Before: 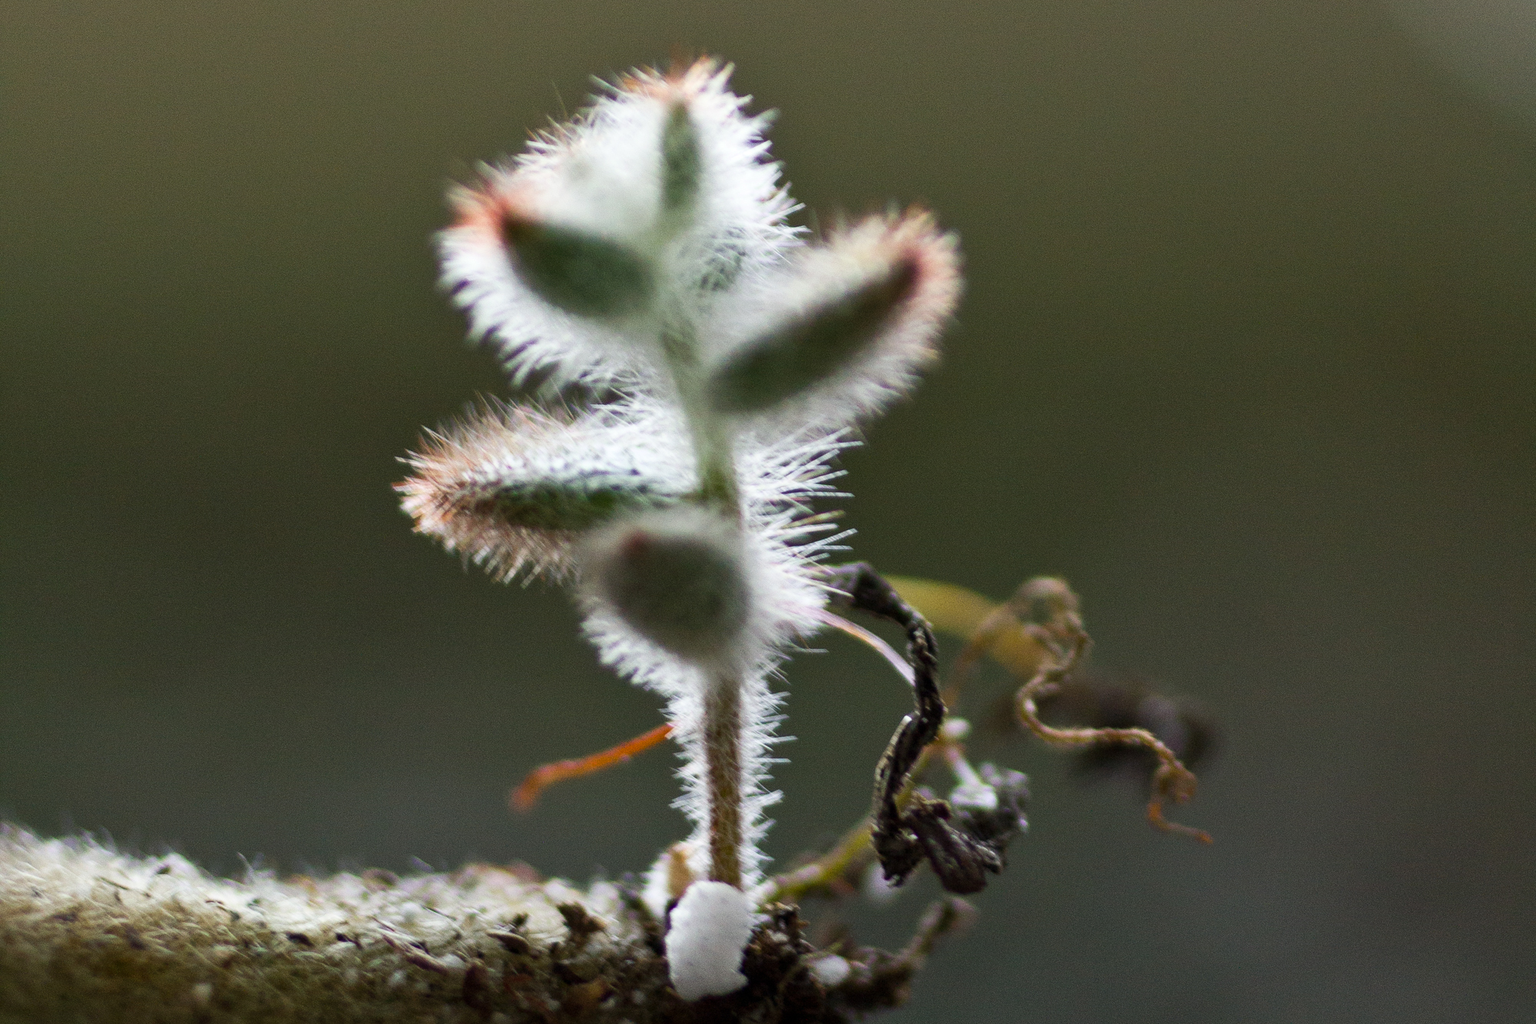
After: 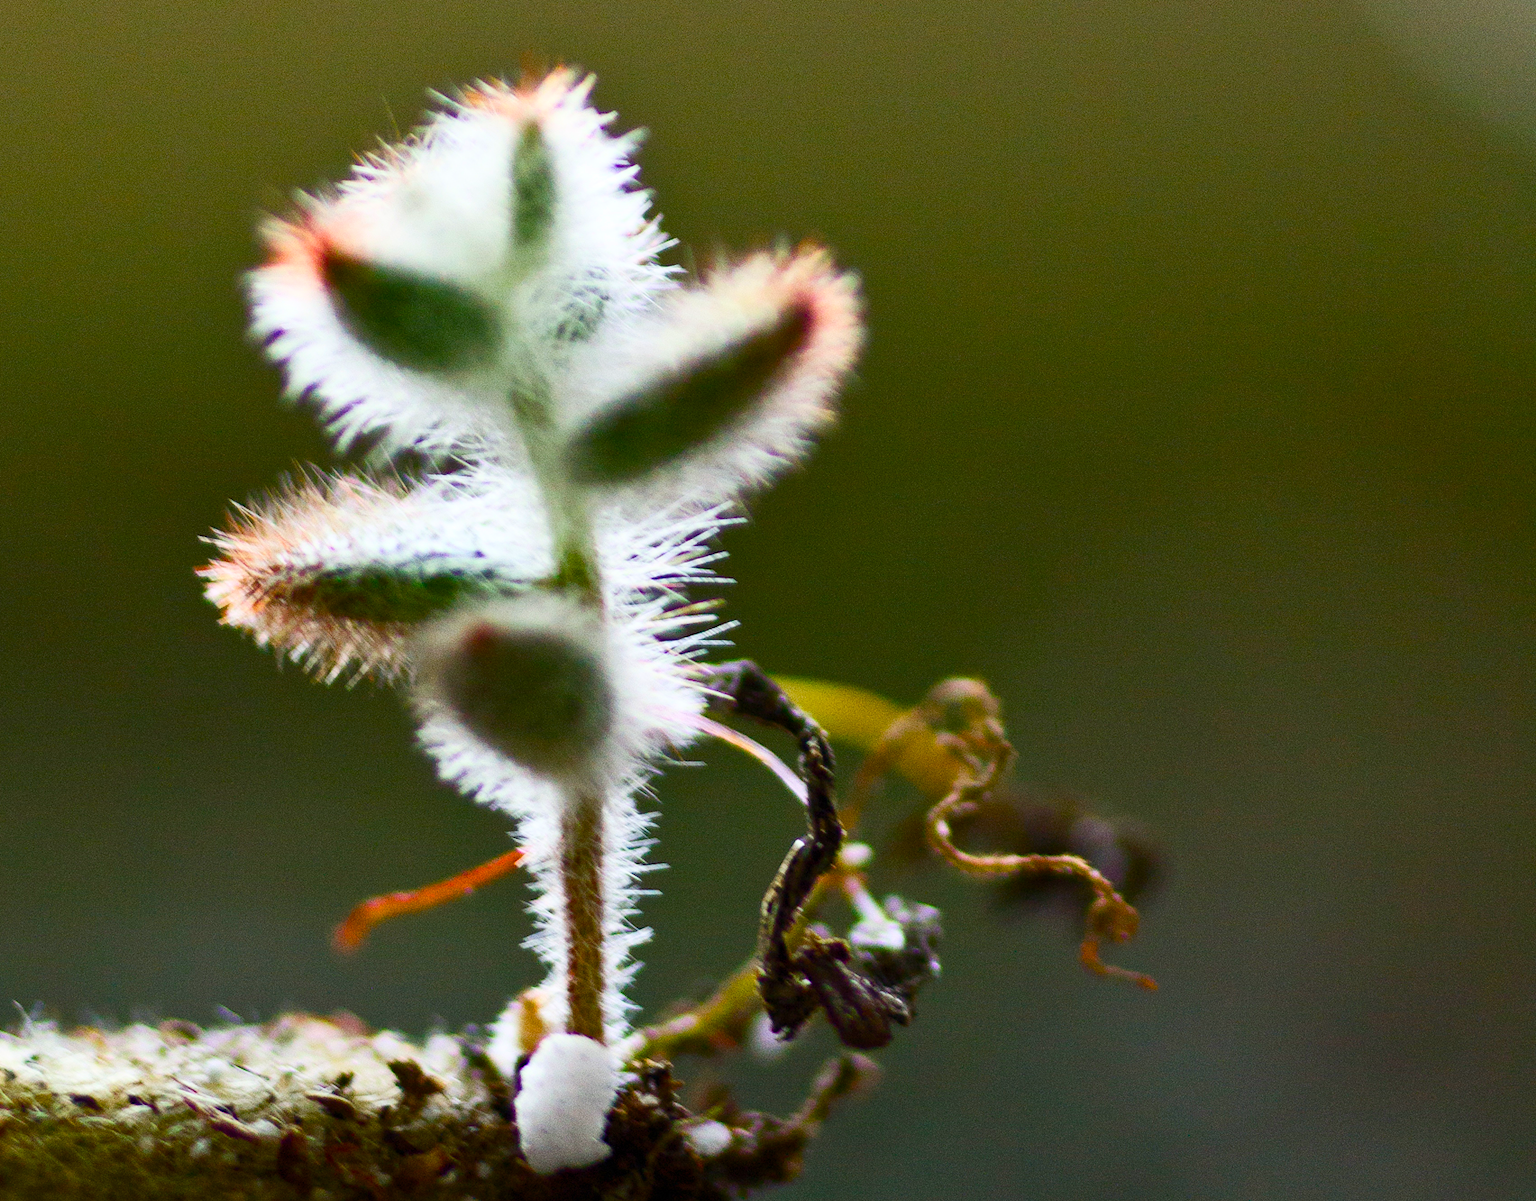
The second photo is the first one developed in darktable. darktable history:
color balance rgb: perceptual saturation grading › global saturation 45.735%, perceptual saturation grading › highlights -50.445%, perceptual saturation grading › shadows 30.814%, global vibrance 20%
crop and rotate: left 14.772%
contrast brightness saturation: contrast 0.232, brightness 0.105, saturation 0.293
